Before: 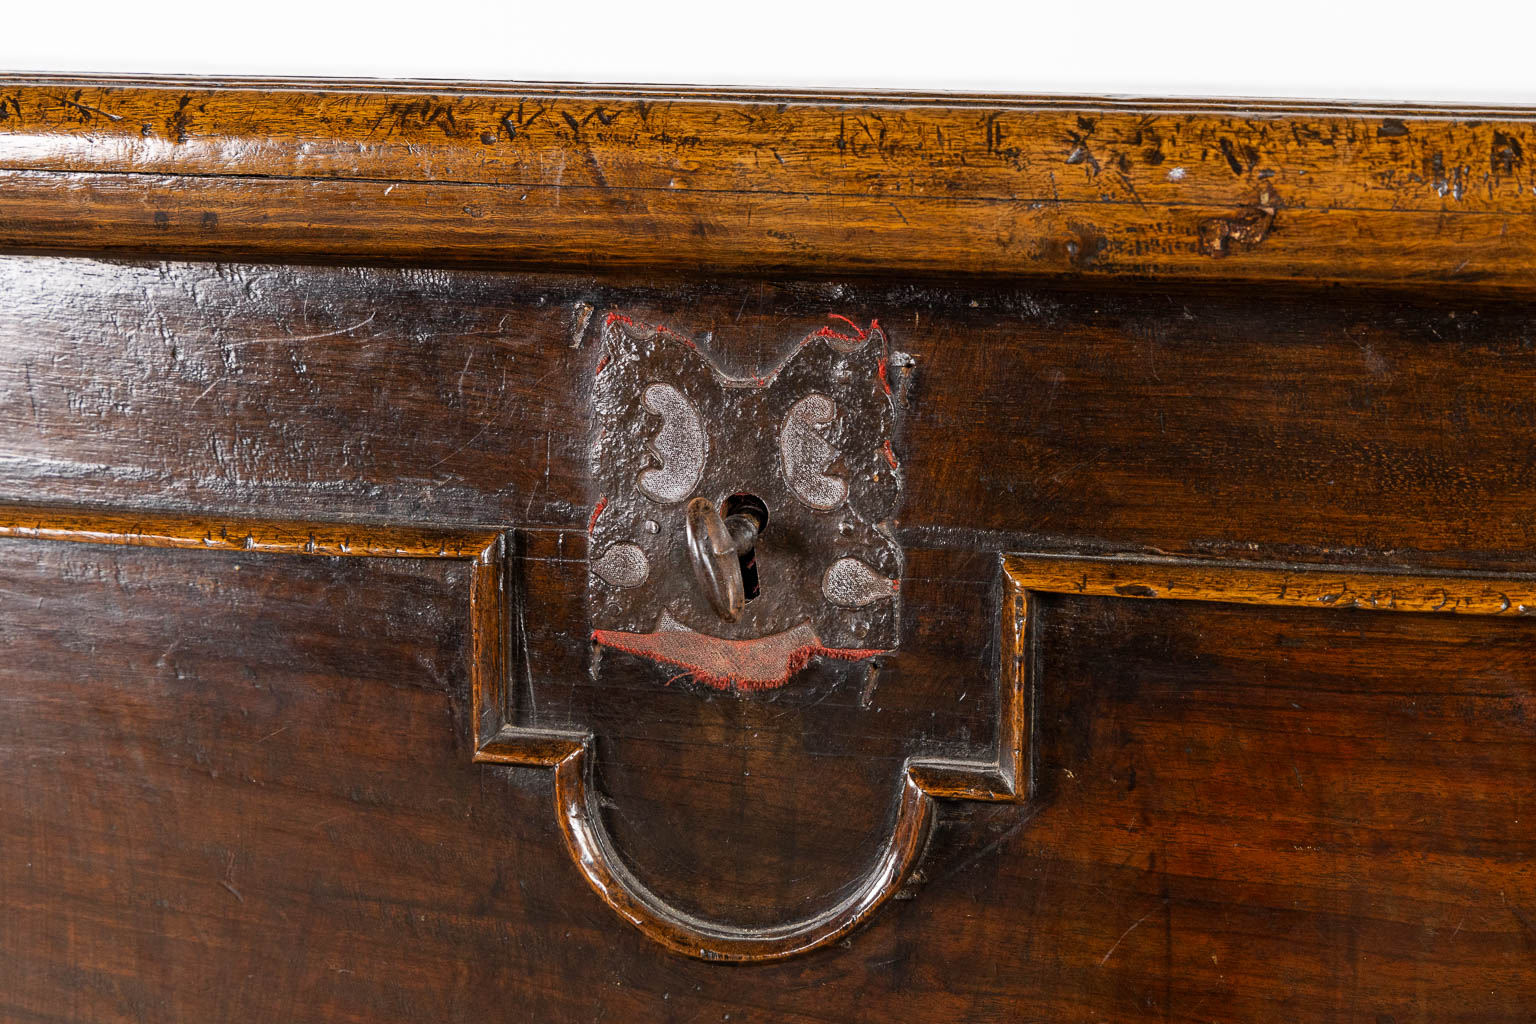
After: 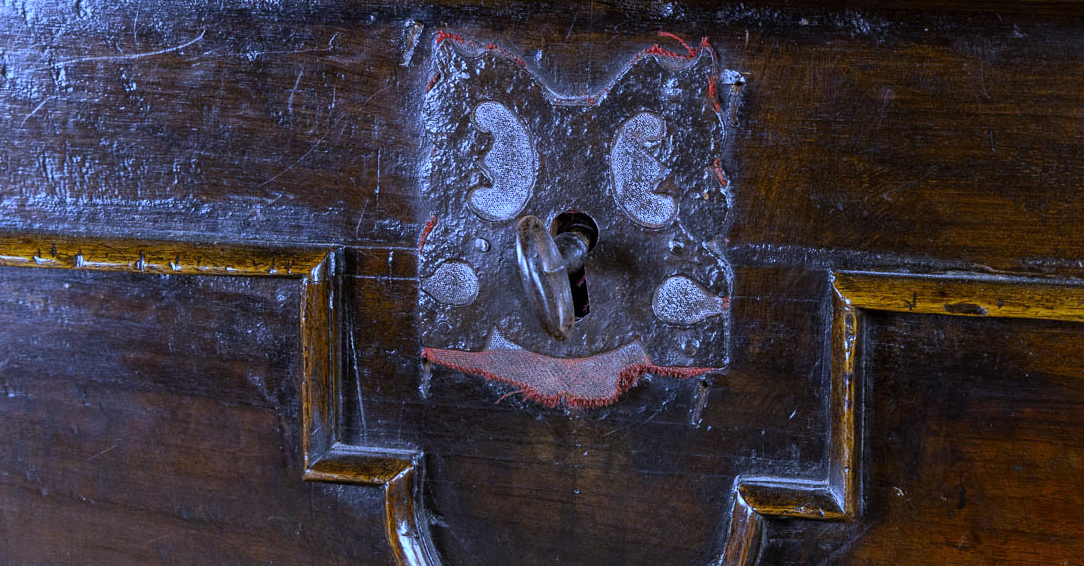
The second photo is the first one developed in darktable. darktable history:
crop: left 11.123%, top 27.61%, right 18.3%, bottom 17.034%
white balance: red 0.766, blue 1.537
